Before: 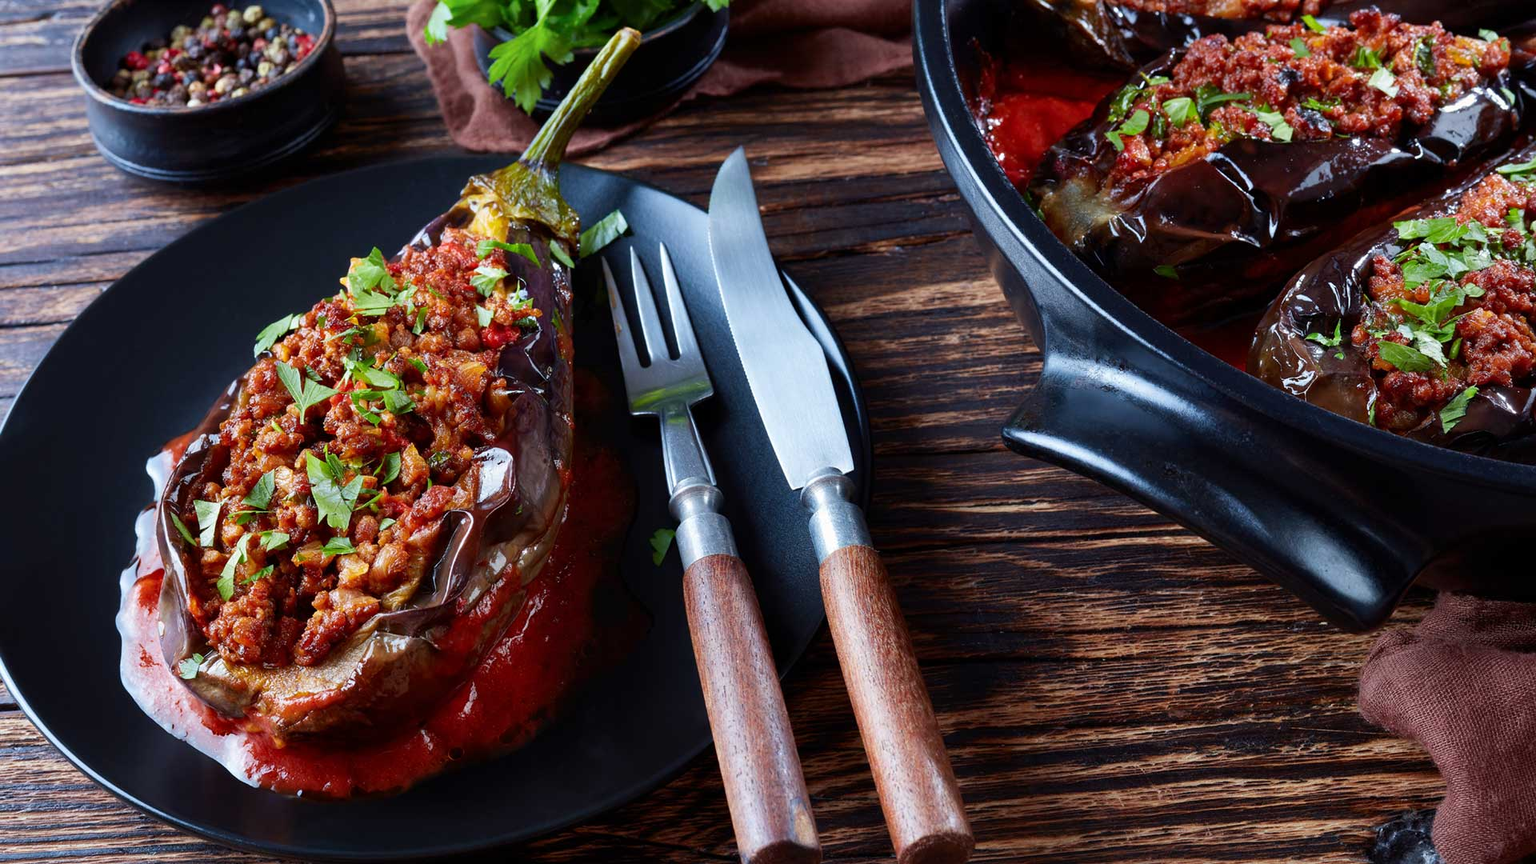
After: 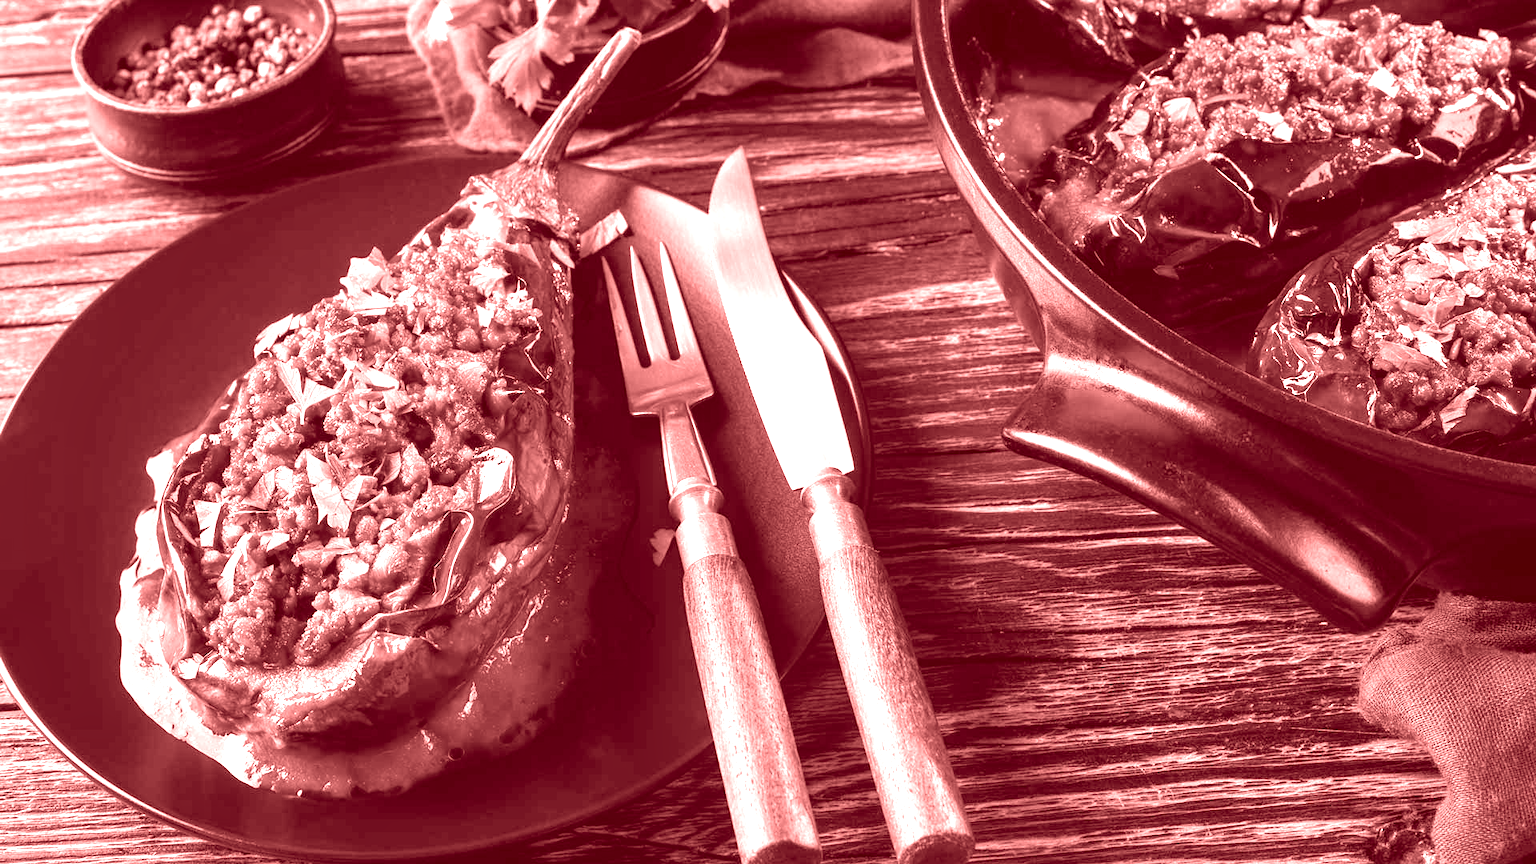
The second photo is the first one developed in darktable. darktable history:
colorize: saturation 60%, source mix 100%
exposure: black level correction 0, exposure 1 EV, compensate exposure bias true, compensate highlight preservation false
local contrast: detail 130%
